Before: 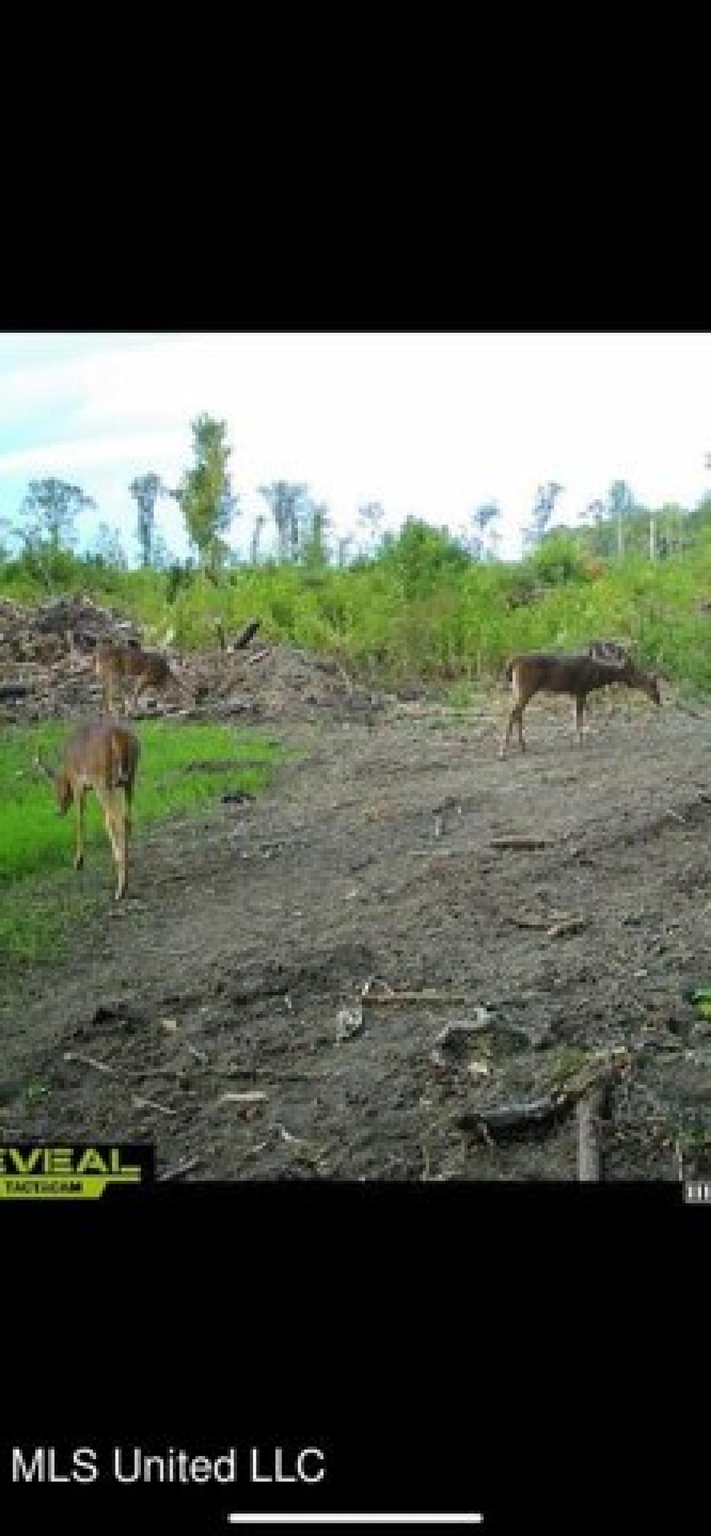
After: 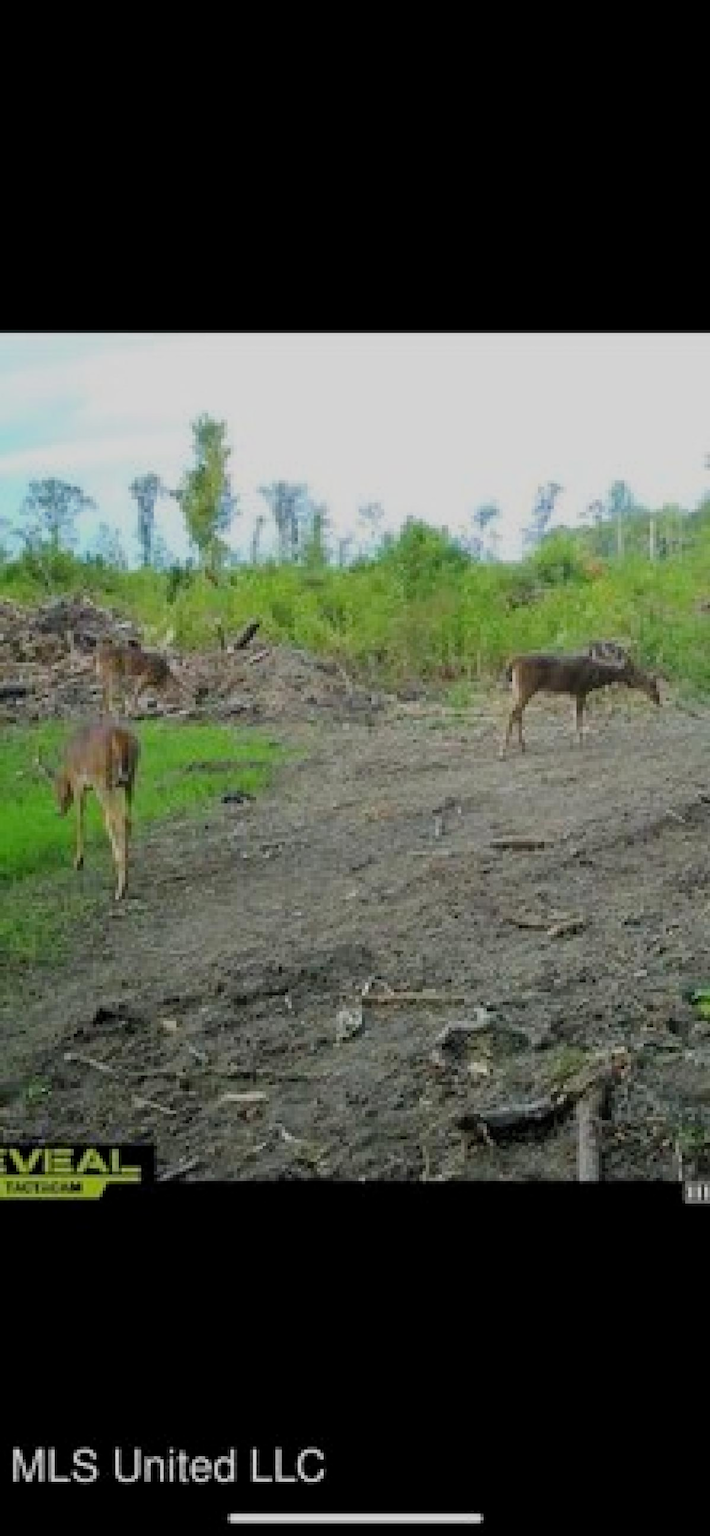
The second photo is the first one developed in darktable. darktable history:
filmic rgb: middle gray luminance 18.42%, black relative exposure -10.5 EV, white relative exposure 3.4 EV, threshold 6 EV, target black luminance 0%, hardness 6.03, latitude 99%, contrast 0.847, shadows ↔ highlights balance 0.505%, add noise in highlights 0, preserve chrominance max RGB, color science v3 (2019), use custom middle-gray values true, iterations of high-quality reconstruction 0, contrast in highlights soft, enable highlight reconstruction true
rotate and perspective: automatic cropping original format, crop left 0, crop top 0
